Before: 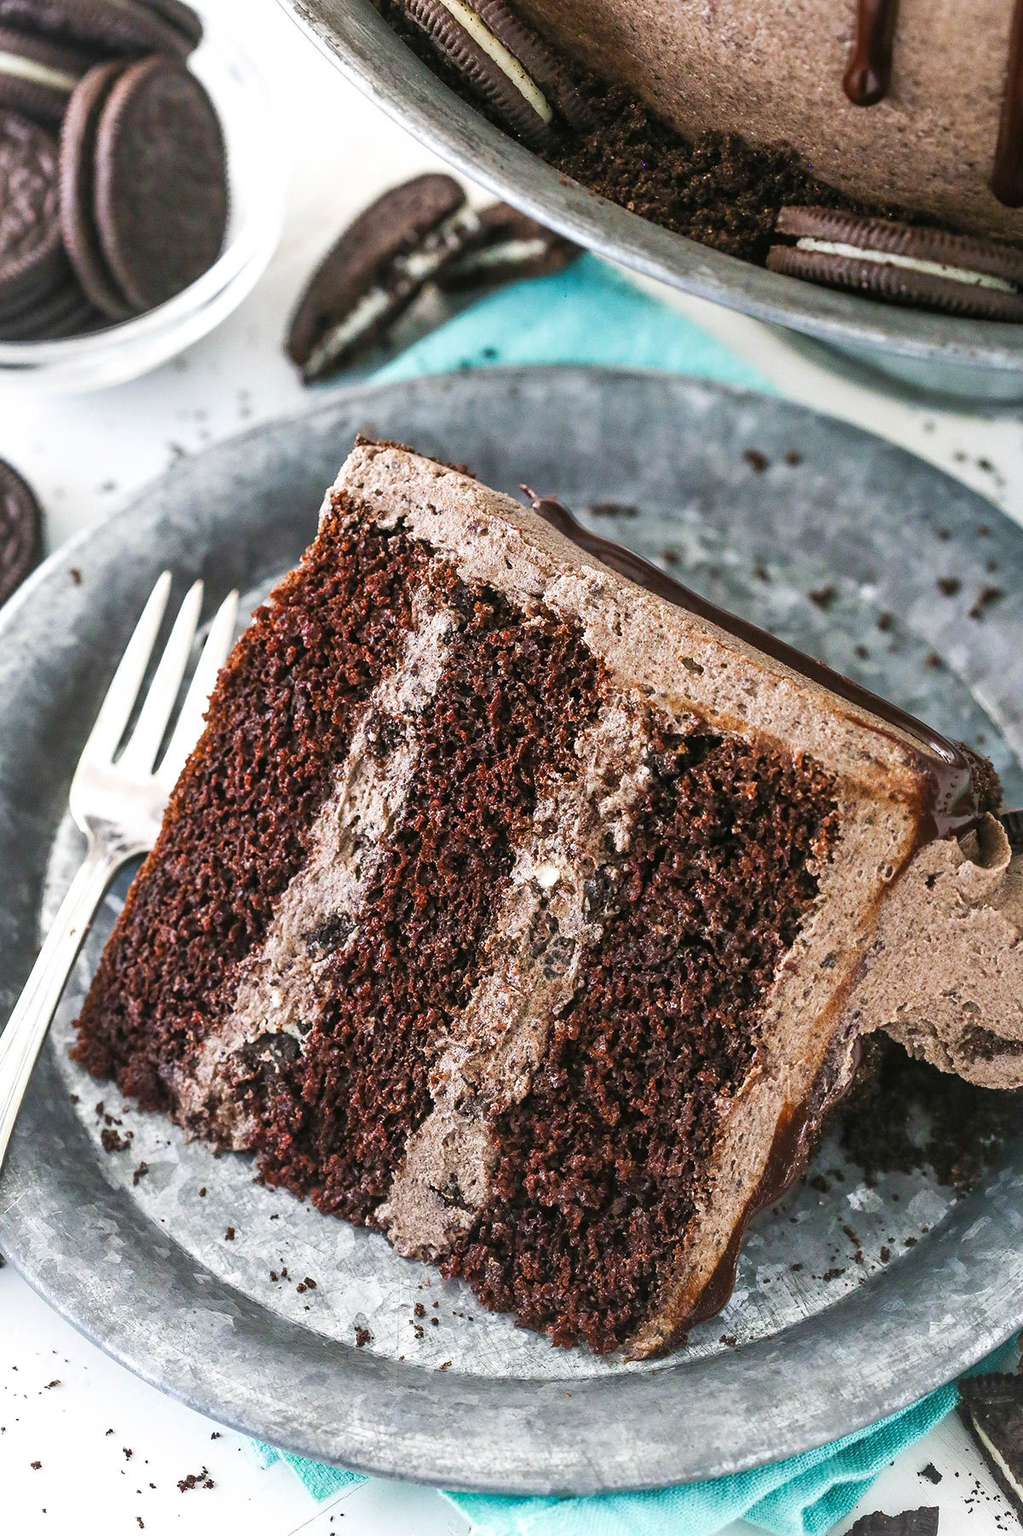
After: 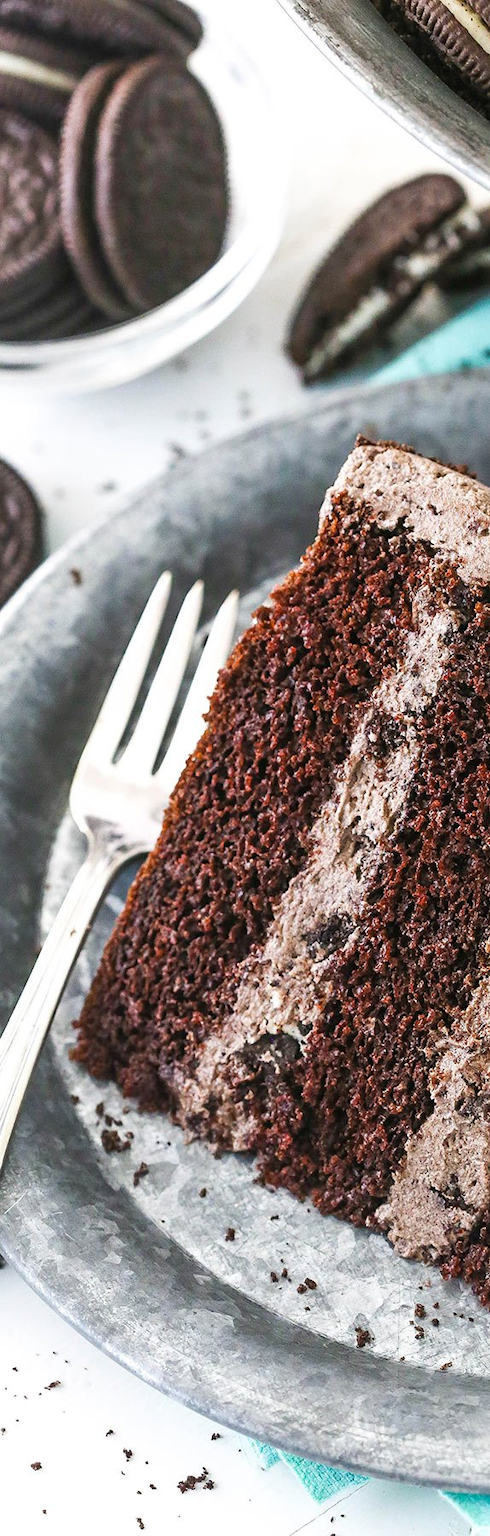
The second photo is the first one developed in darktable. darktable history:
crop and rotate: left 0.044%, top 0%, right 52.03%
